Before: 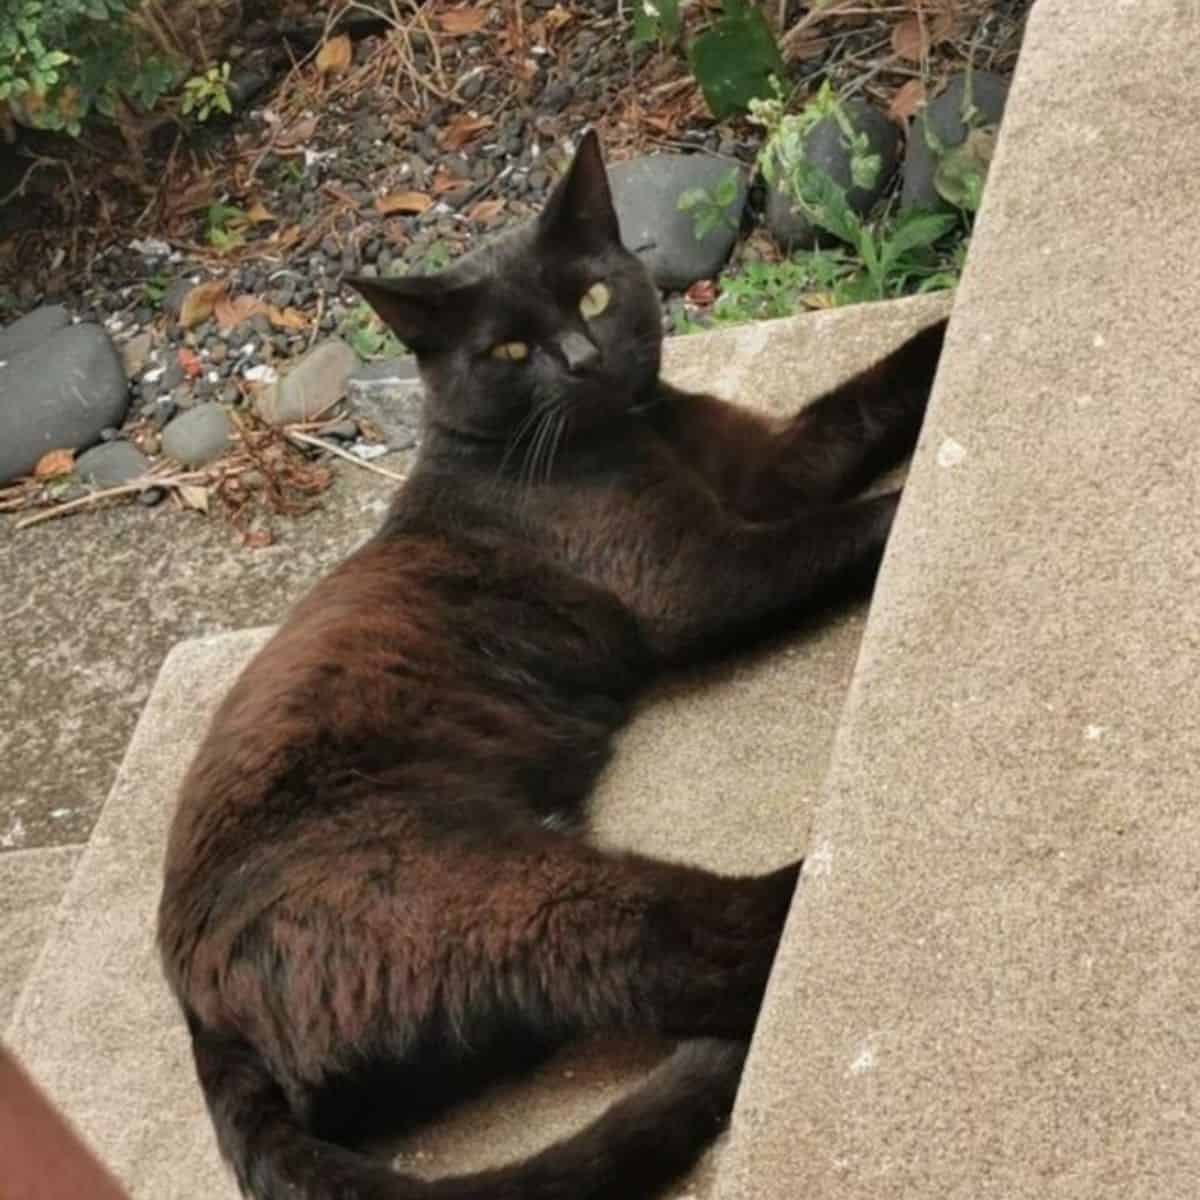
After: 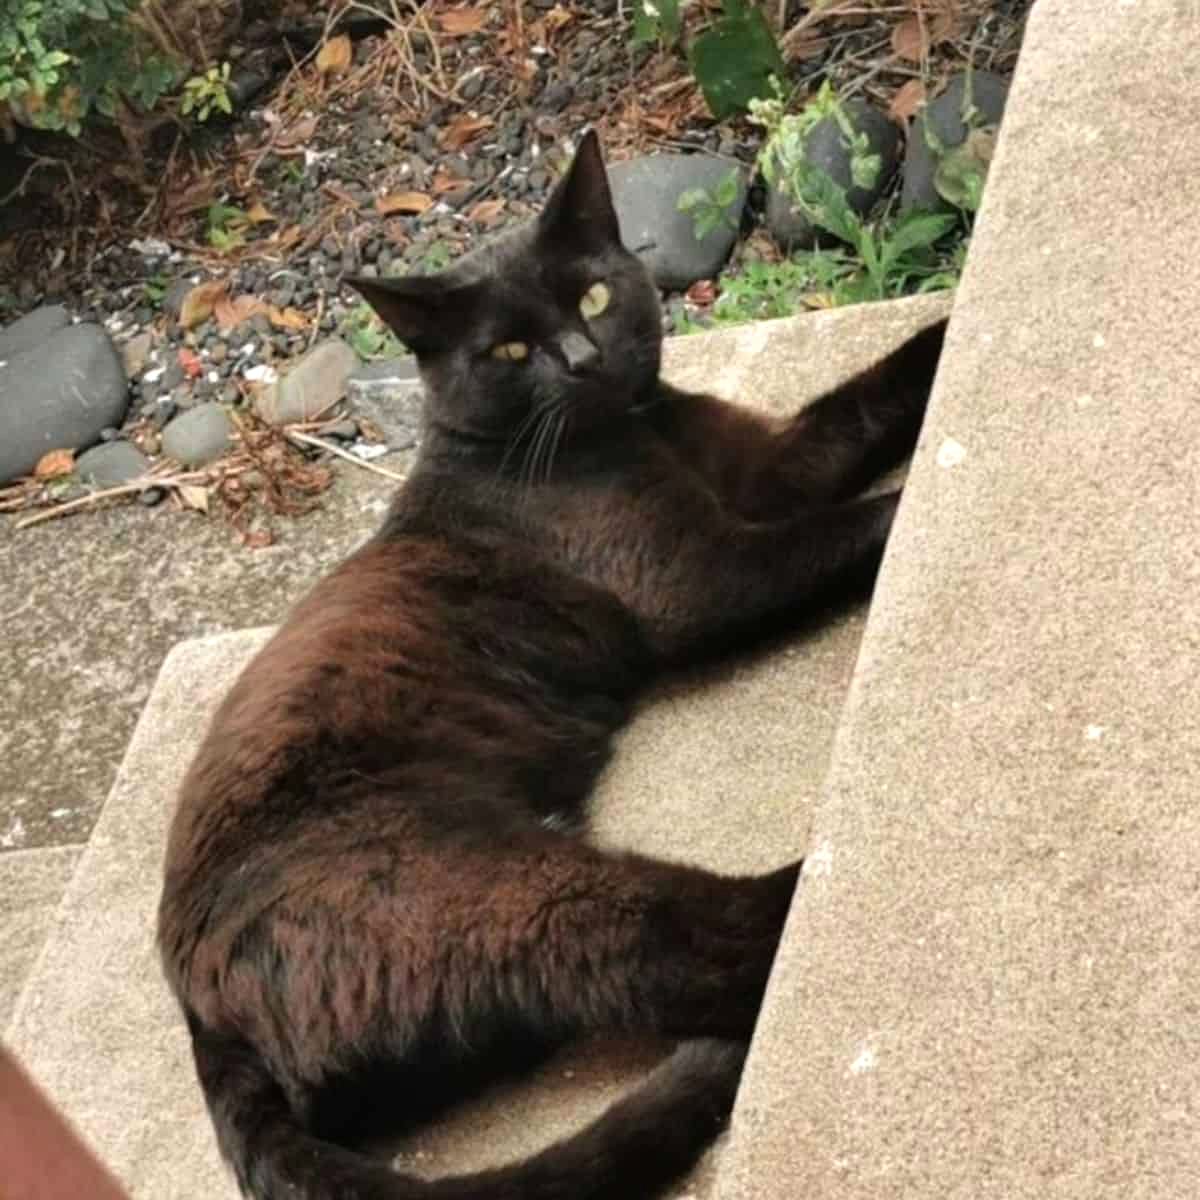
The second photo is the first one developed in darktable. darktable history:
tone equalizer: -8 EV -0.397 EV, -7 EV -0.361 EV, -6 EV -0.327 EV, -5 EV -0.213 EV, -3 EV 0.218 EV, -2 EV 0.354 EV, -1 EV 0.393 EV, +0 EV 0.387 EV
